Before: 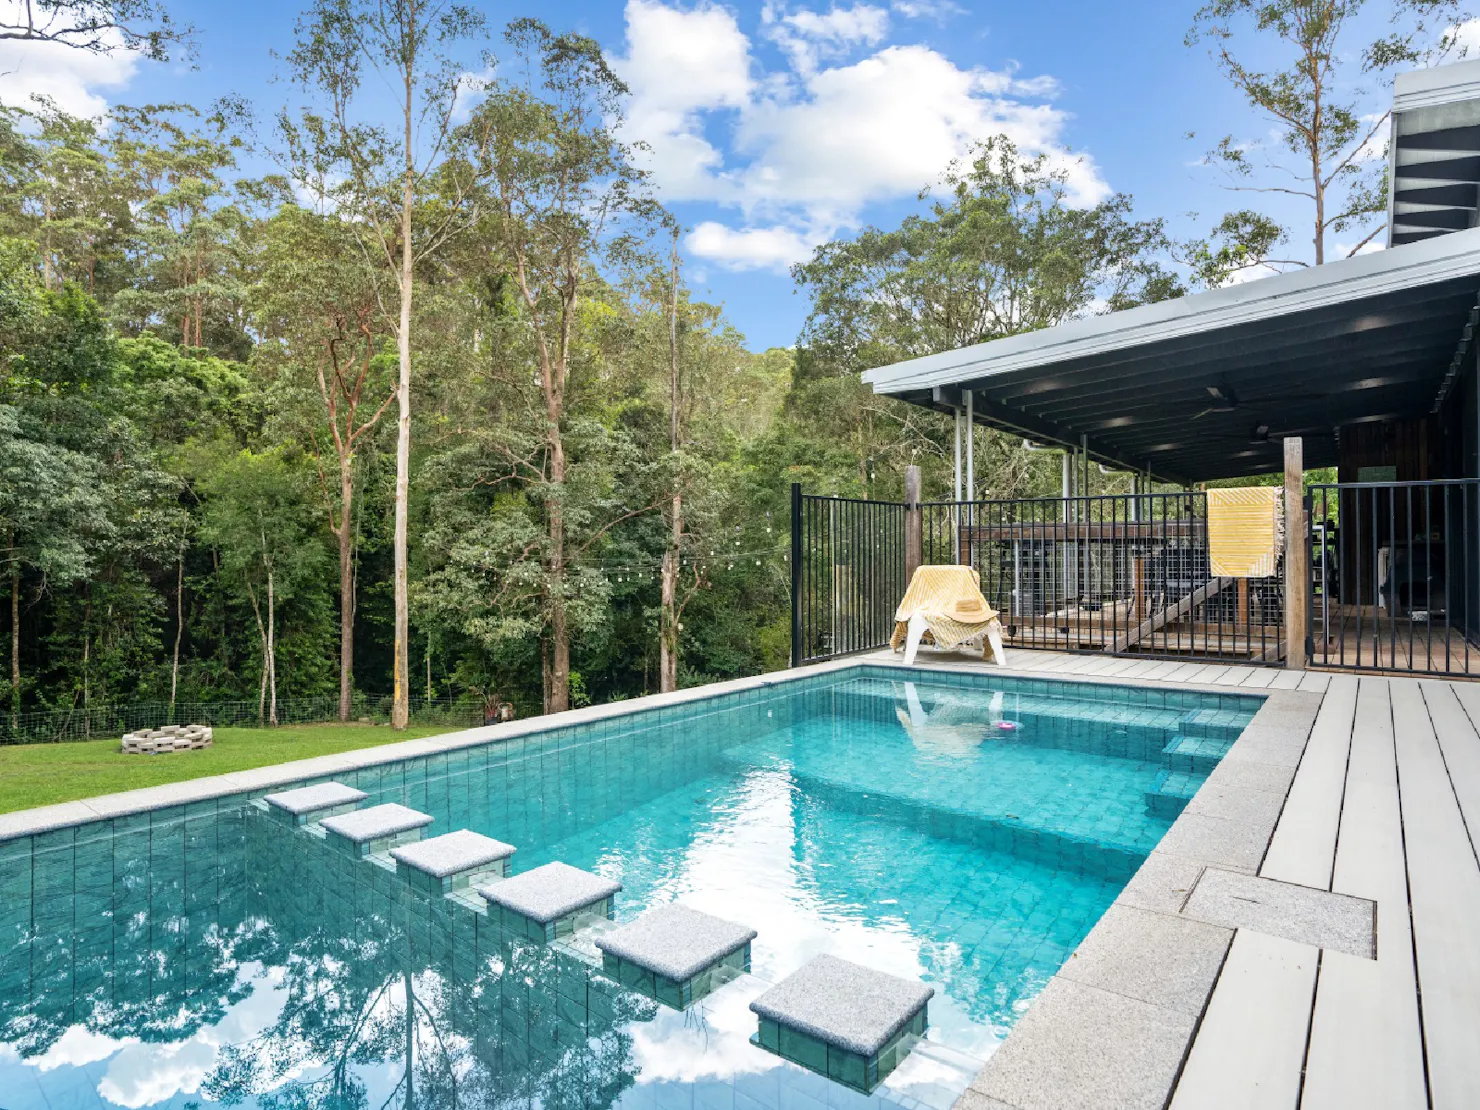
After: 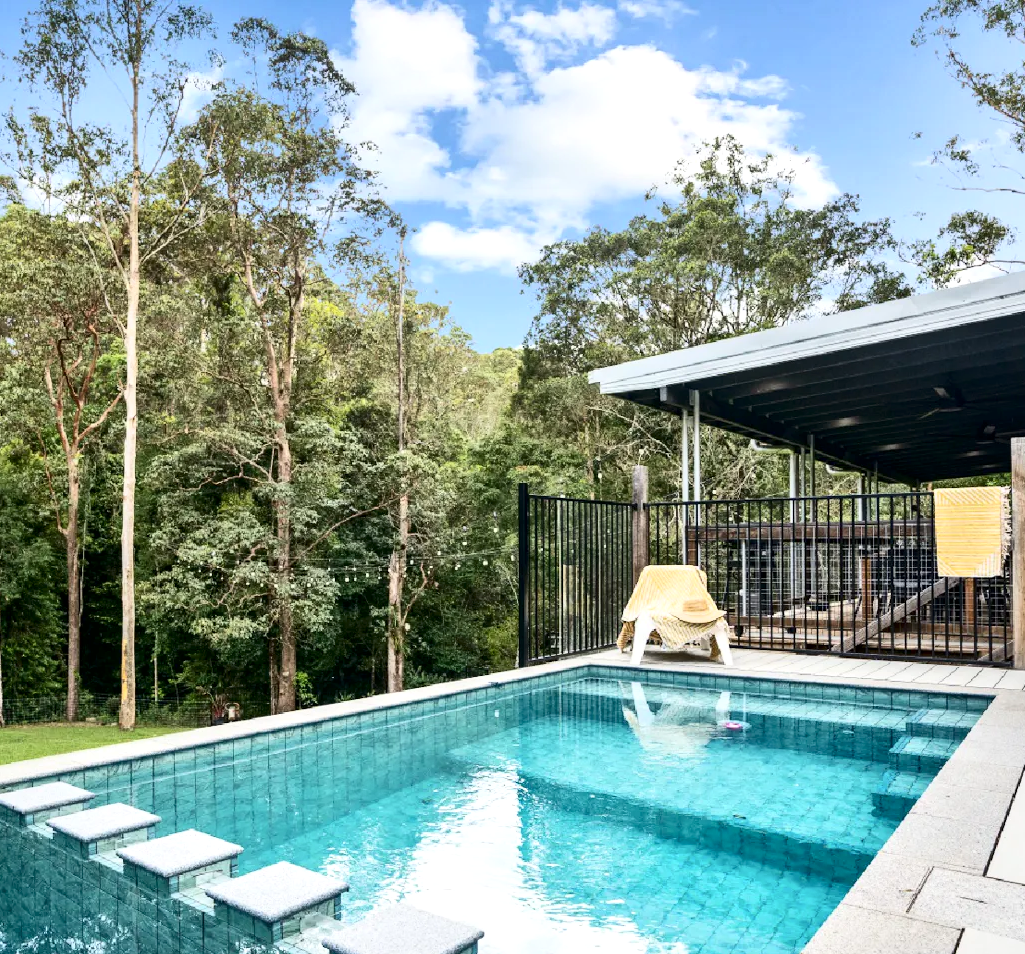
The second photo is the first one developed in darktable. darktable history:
contrast brightness saturation: contrast 0.28
crop: left 18.479%, right 12.2%, bottom 13.971%
local contrast: mode bilateral grid, contrast 20, coarseness 50, detail 130%, midtone range 0.2
